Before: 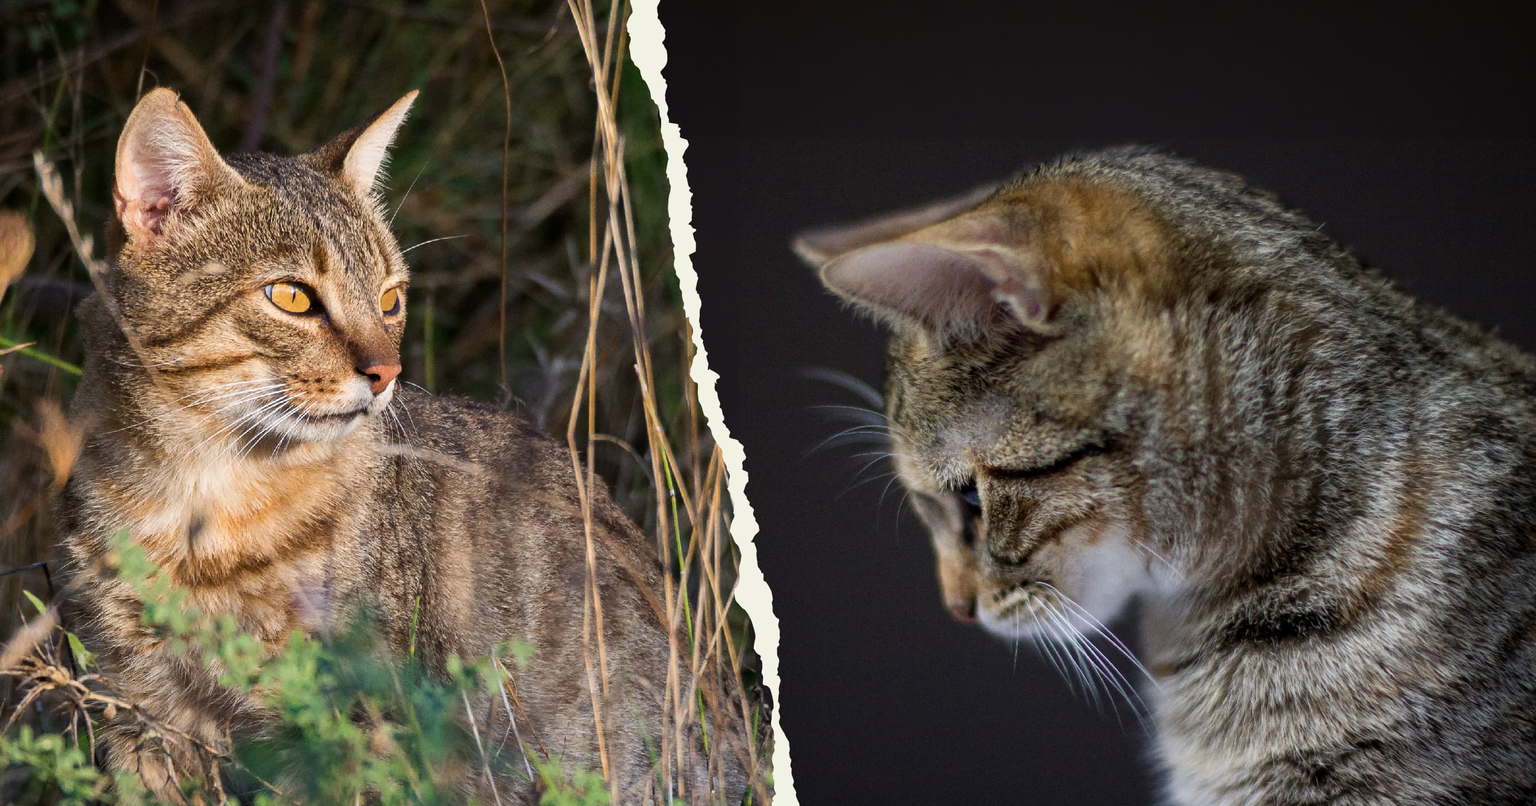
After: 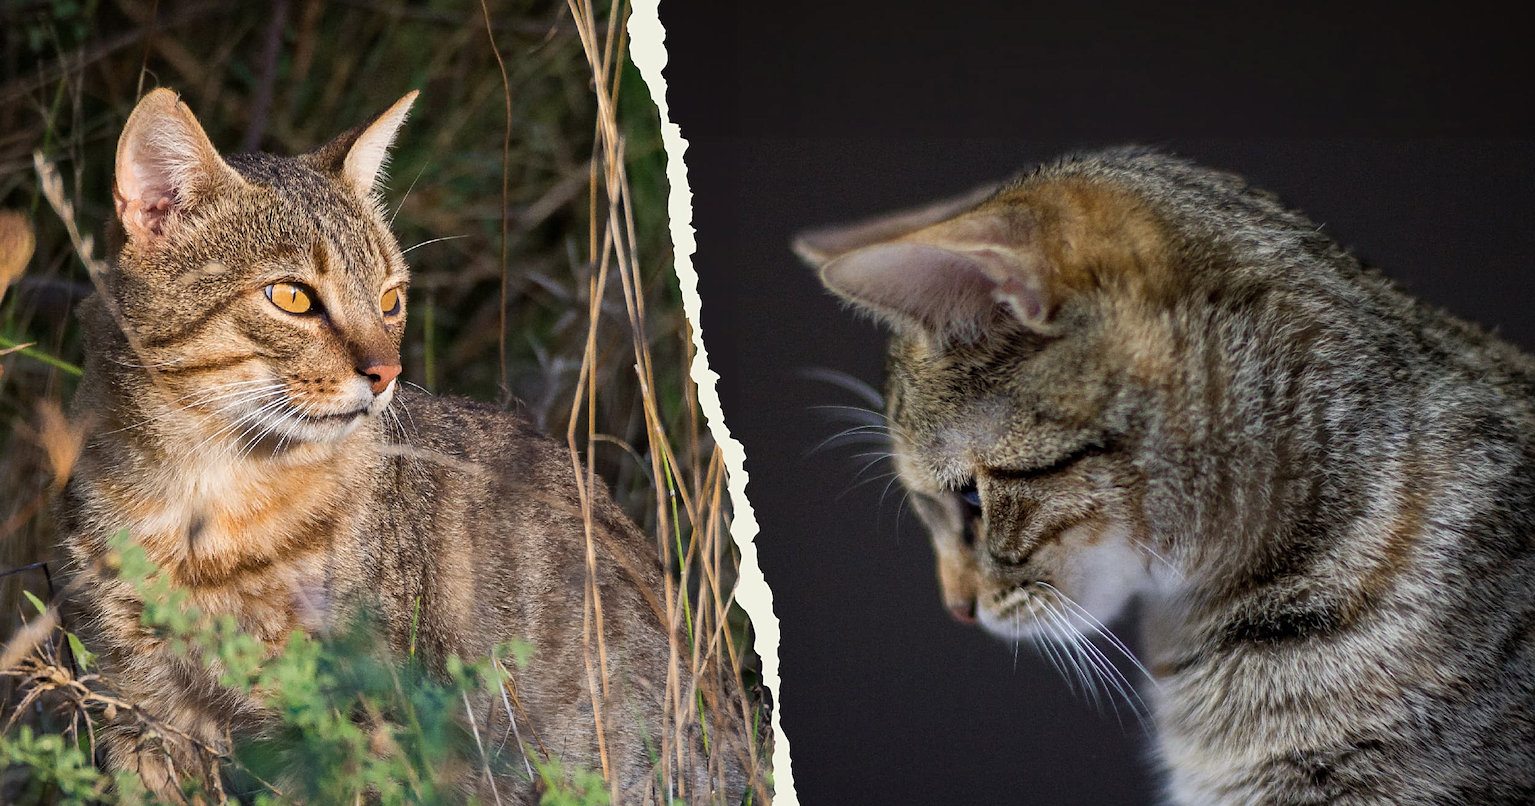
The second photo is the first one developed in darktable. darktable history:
sharpen: amount 0.2
shadows and highlights: shadows 25, highlights -25
